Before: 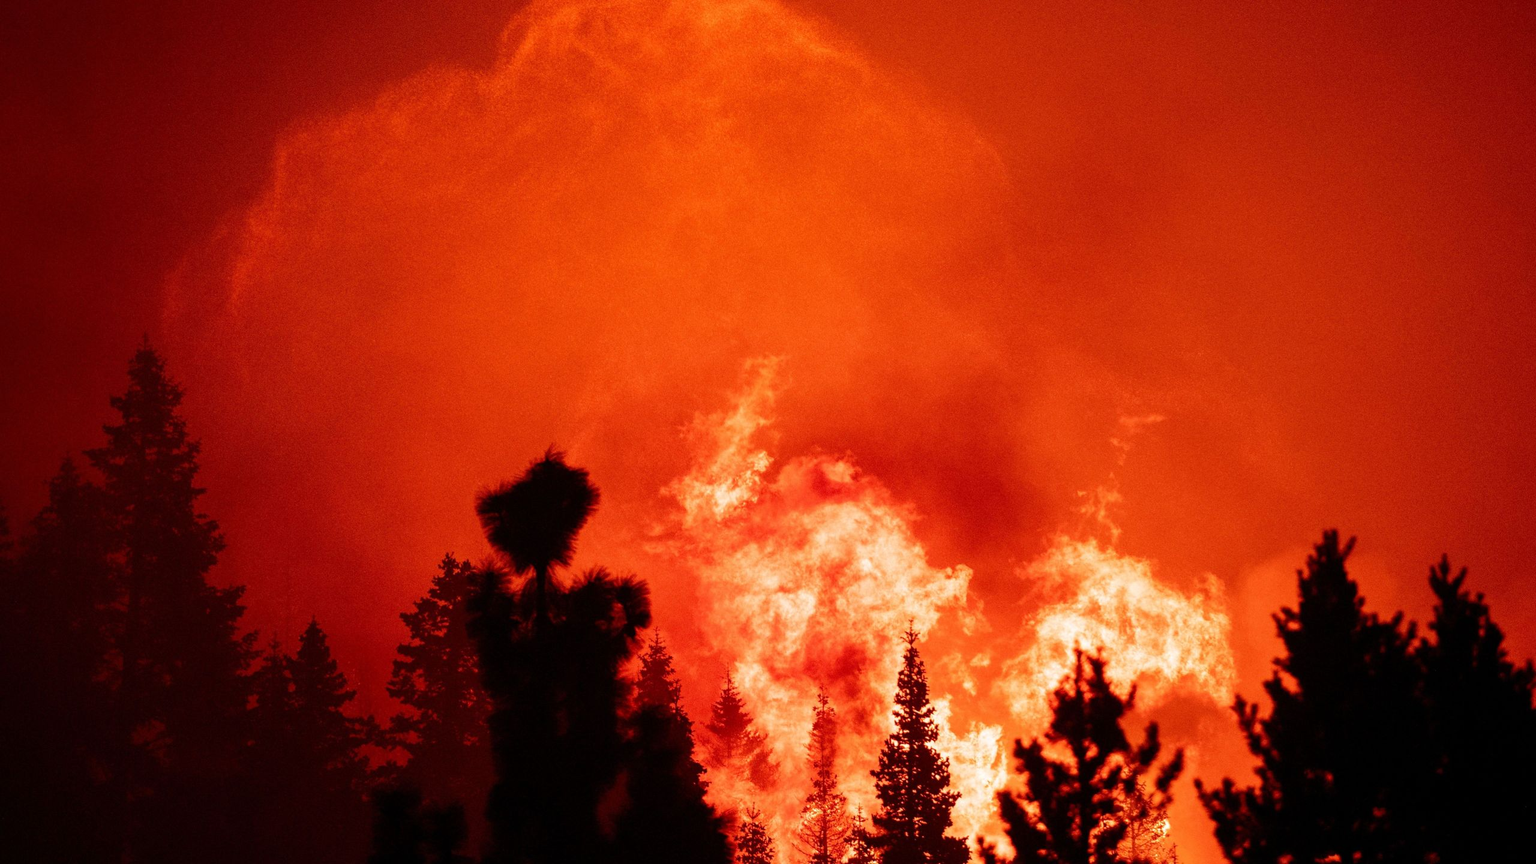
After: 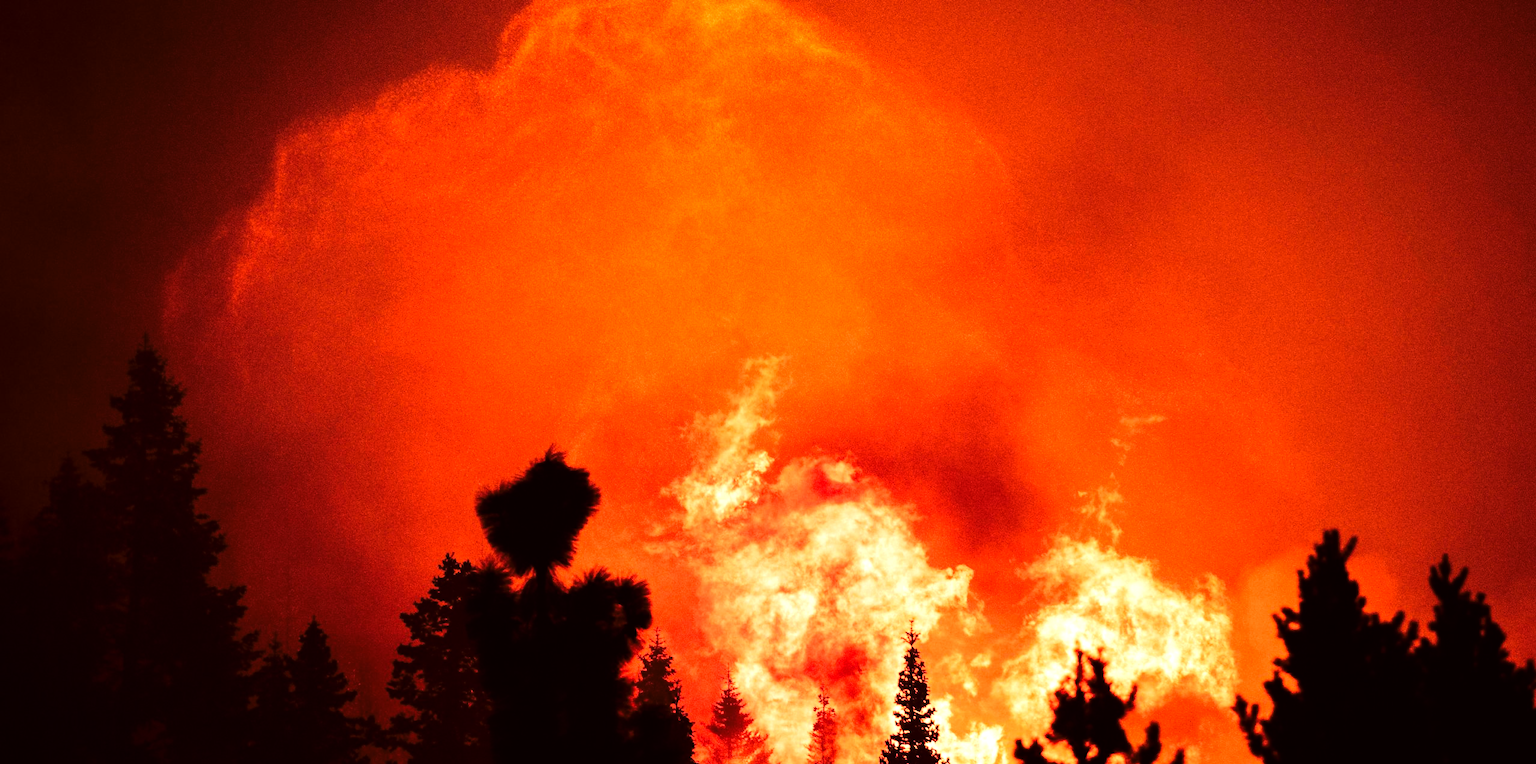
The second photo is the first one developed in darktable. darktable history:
tone equalizer: -8 EV -0.75 EV, -7 EV -0.7 EV, -6 EV -0.6 EV, -5 EV -0.4 EV, -3 EV 0.4 EV, -2 EV 0.6 EV, -1 EV 0.7 EV, +0 EV 0.75 EV, edges refinement/feathering 500, mask exposure compensation -1.57 EV, preserve details no
crop and rotate: top 0%, bottom 11.49%
color correction: highlights a* -0.95, highlights b* 4.5, shadows a* 3.55
tone curve: curves: ch0 [(0, 0) (0.137, 0.063) (0.255, 0.176) (0.502, 0.502) (0.749, 0.839) (1, 1)], color space Lab, linked channels, preserve colors none
